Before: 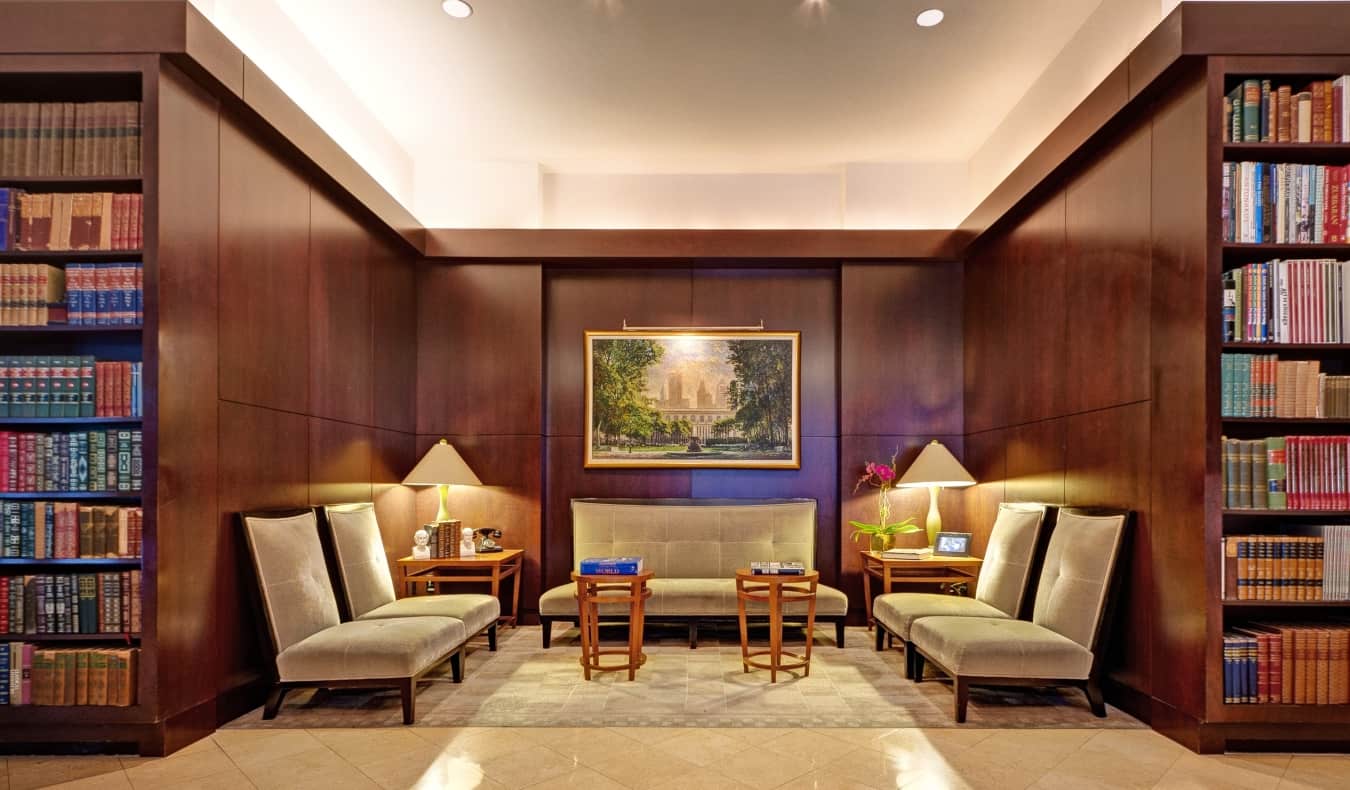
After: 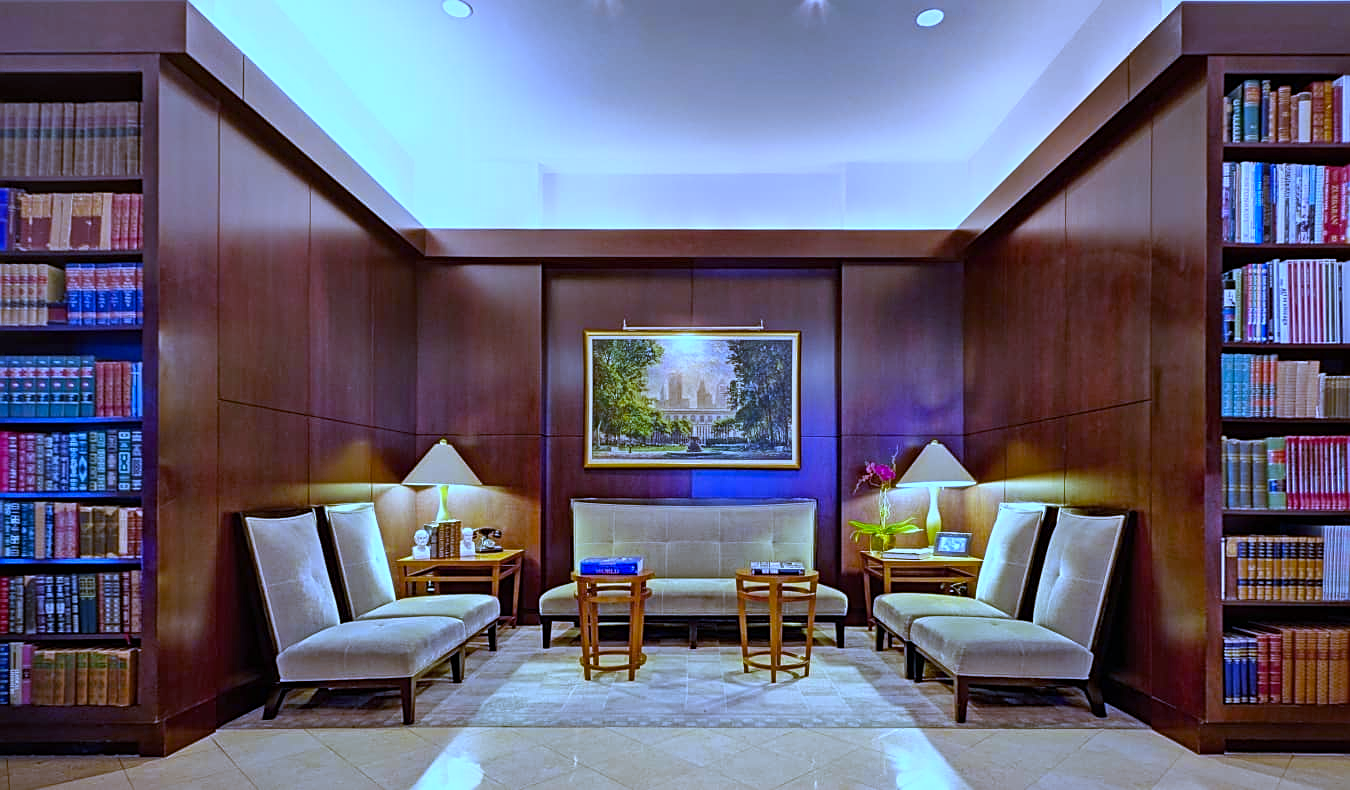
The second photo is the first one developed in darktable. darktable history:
sharpen: on, module defaults
color balance rgb: perceptual saturation grading › global saturation 25%, global vibrance 20%
white balance: red 0.766, blue 1.537
